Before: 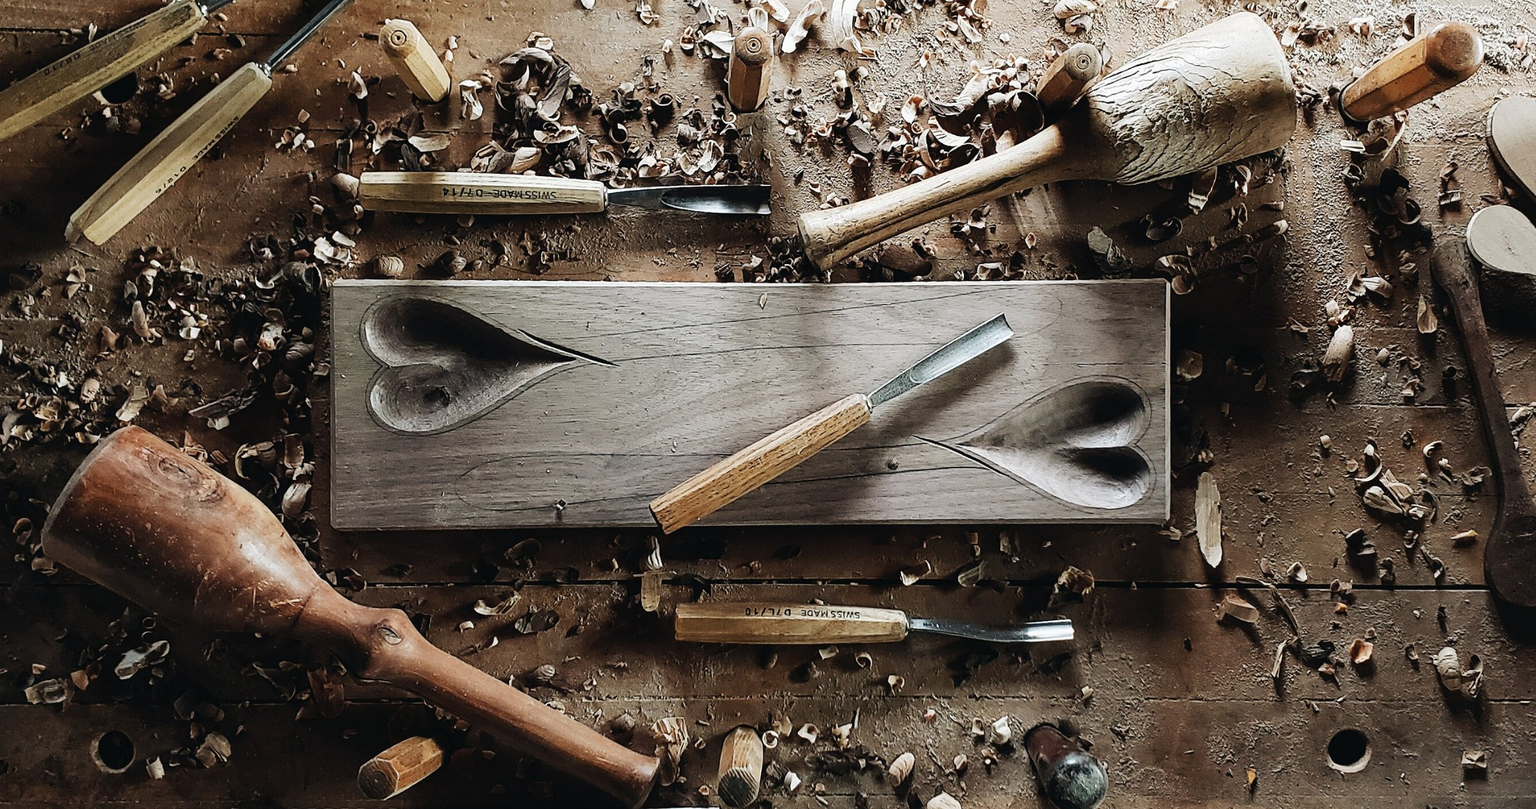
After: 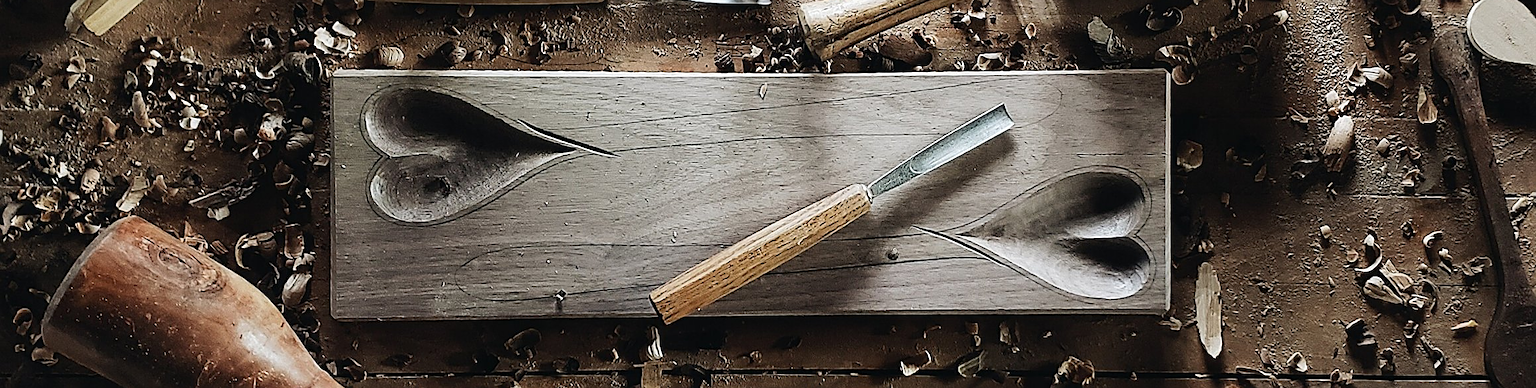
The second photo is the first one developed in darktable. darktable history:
sharpen: on, module defaults
crop and rotate: top 25.979%, bottom 25.948%
